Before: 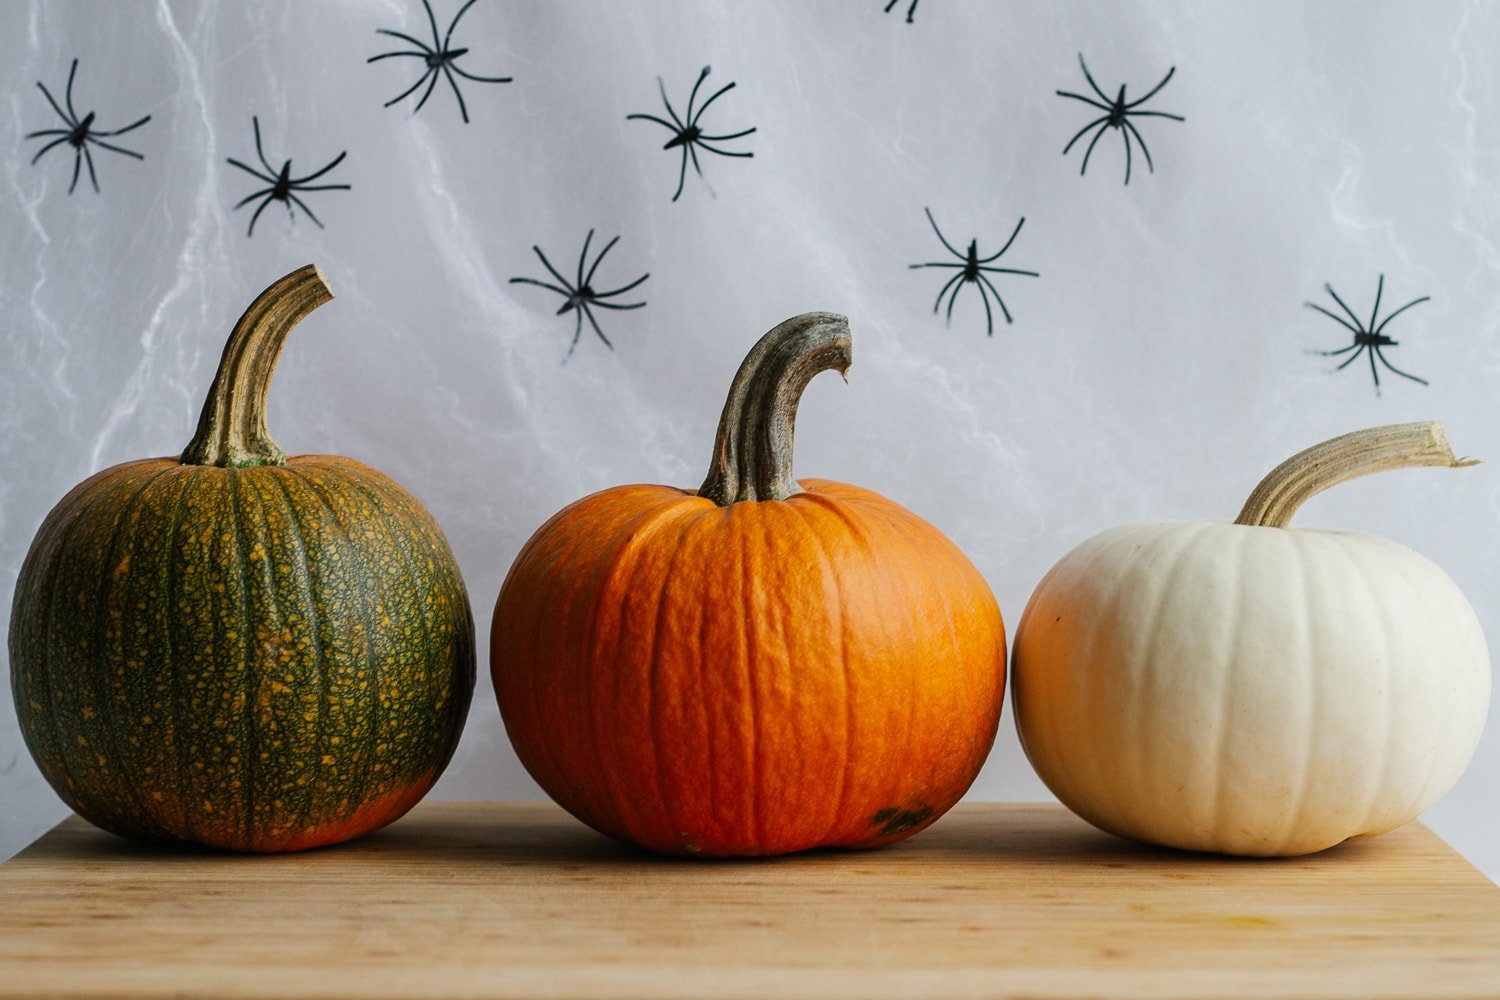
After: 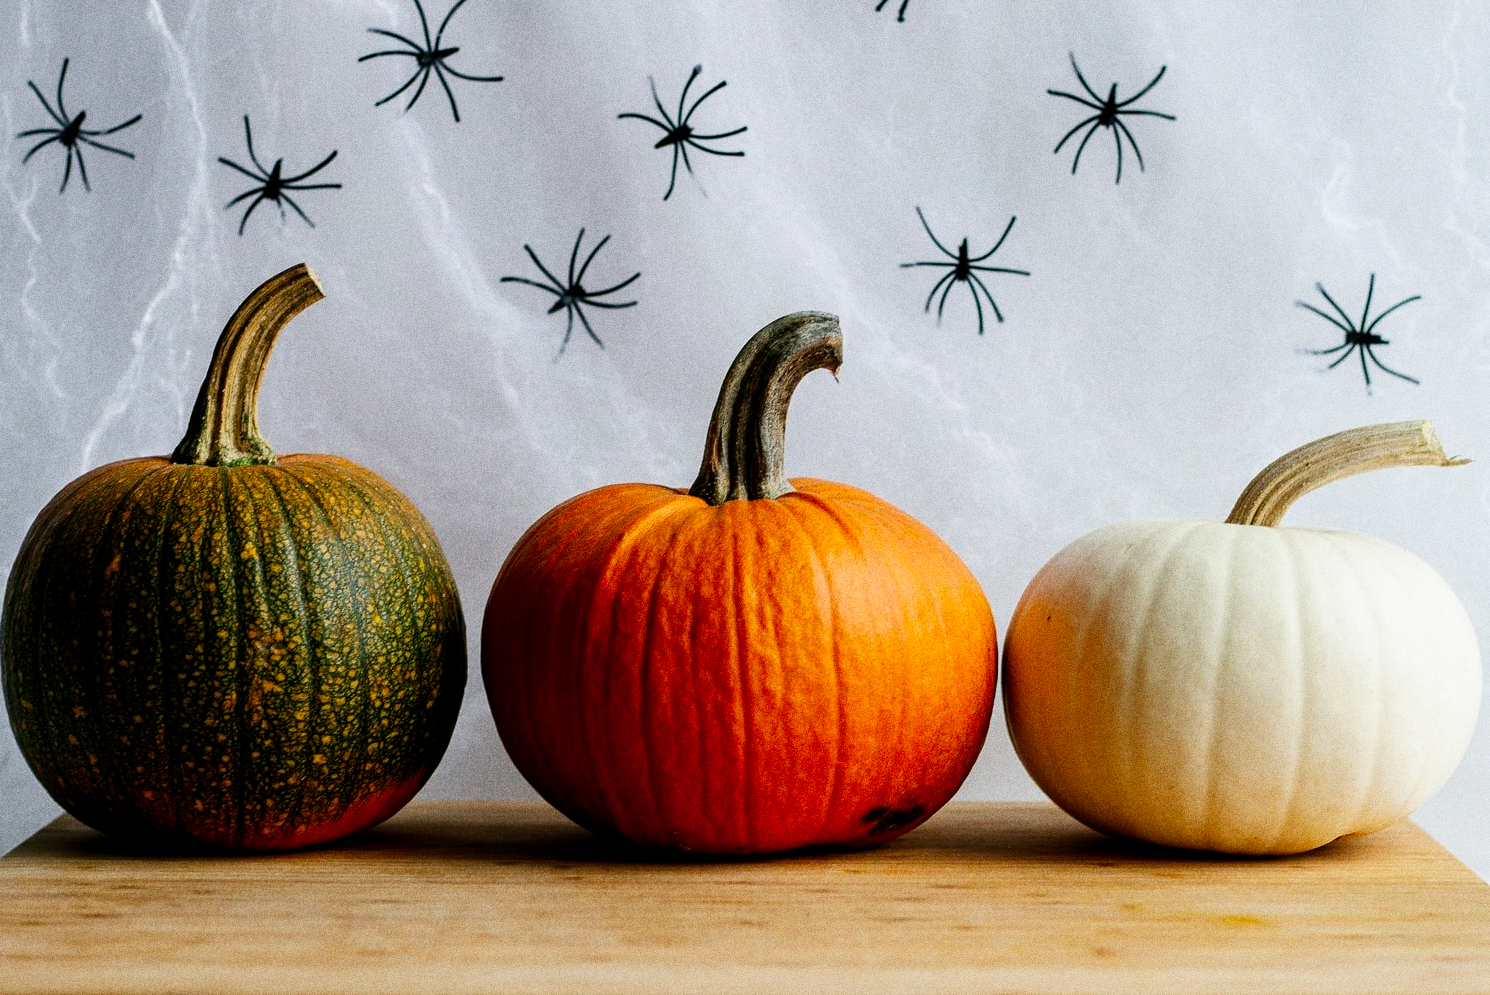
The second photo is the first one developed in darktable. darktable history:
crop and rotate: left 0.614%, top 0.179%, bottom 0.309%
filmic rgb: black relative exposure -8.7 EV, white relative exposure 2.7 EV, threshold 3 EV, target black luminance 0%, hardness 6.25, latitude 76.53%, contrast 1.326, shadows ↔ highlights balance -0.349%, preserve chrominance no, color science v4 (2020), enable highlight reconstruction true
grain: coarseness 0.09 ISO, strength 40%
